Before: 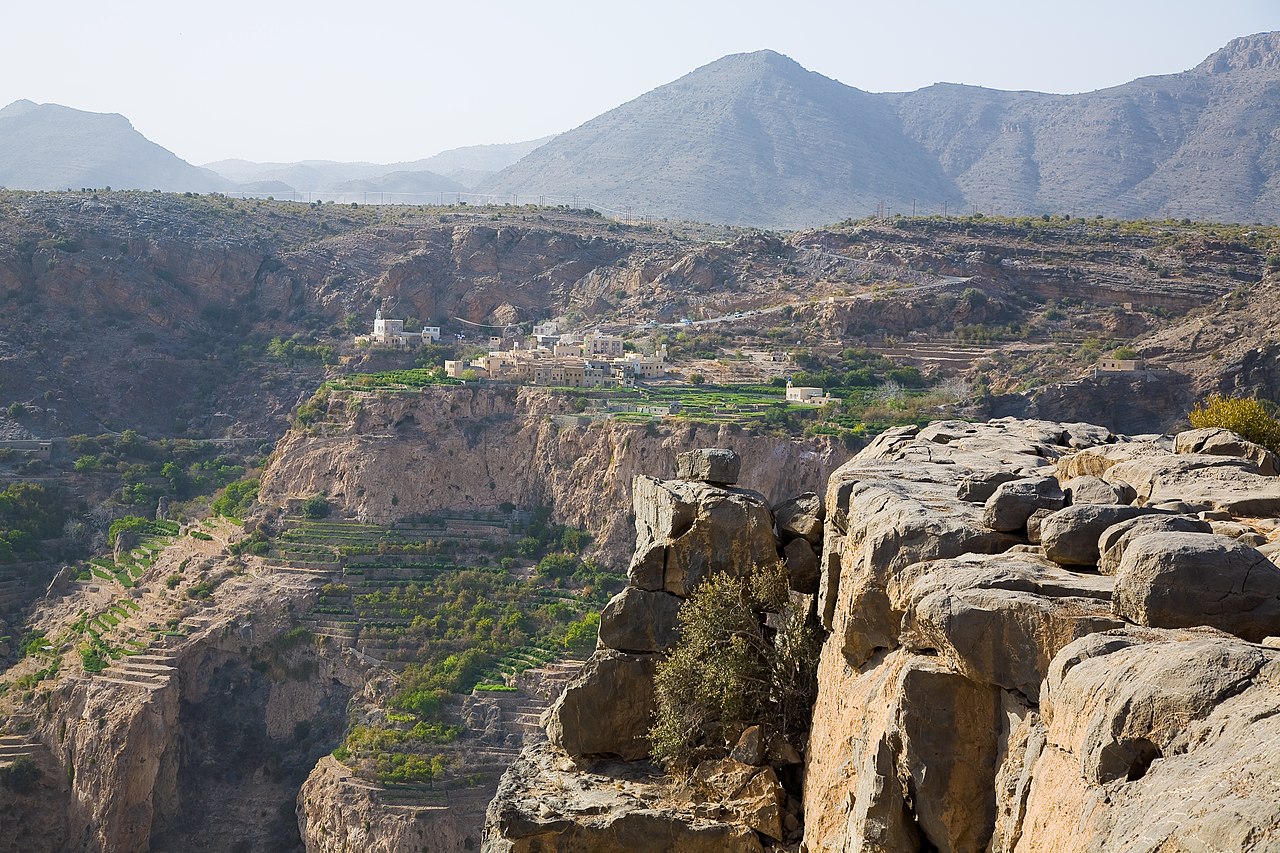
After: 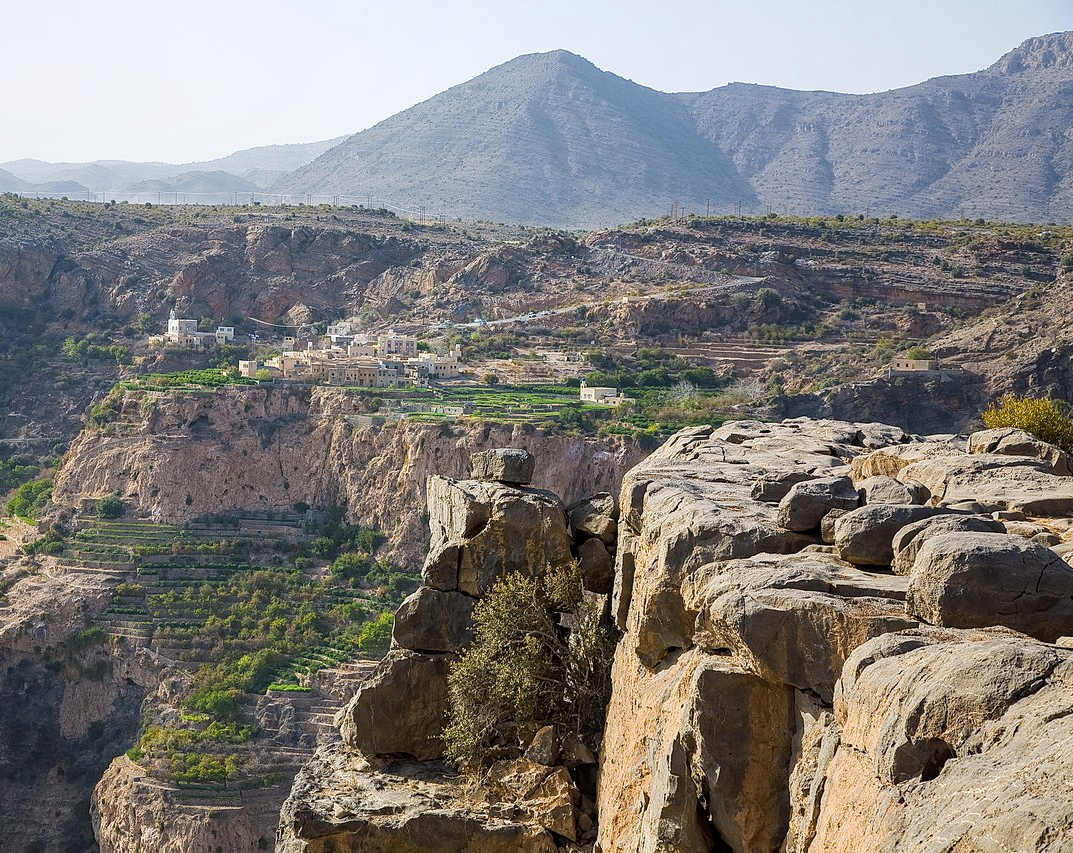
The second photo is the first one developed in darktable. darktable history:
crop: left 16.145%
local contrast: on, module defaults
haze removal: compatibility mode true, adaptive false
